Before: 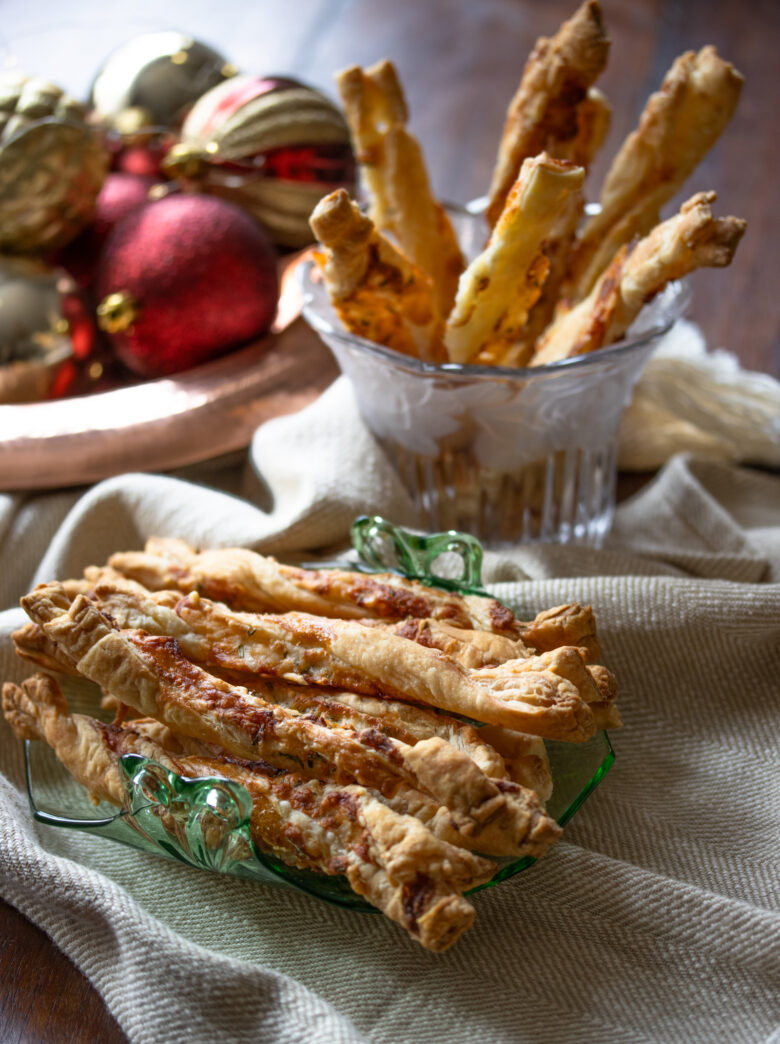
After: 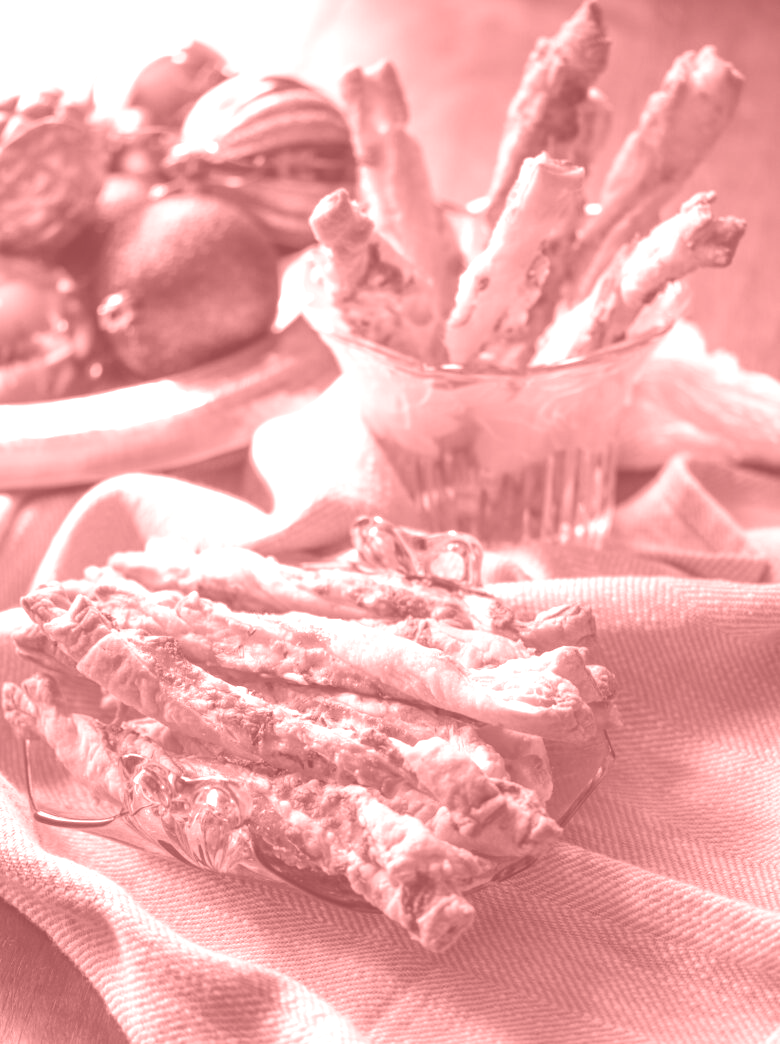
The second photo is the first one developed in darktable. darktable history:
colorize: saturation 51%, source mix 50.67%, lightness 50.67%
white balance: red 0.967, blue 1.049
tone equalizer: -8 EV -0.417 EV, -7 EV -0.389 EV, -6 EV -0.333 EV, -5 EV -0.222 EV, -3 EV 0.222 EV, -2 EV 0.333 EV, -1 EV 0.389 EV, +0 EV 0.417 EV, edges refinement/feathering 500, mask exposure compensation -1.57 EV, preserve details no
exposure: black level correction 0, exposure 1.1 EV, compensate exposure bias true, compensate highlight preservation false
